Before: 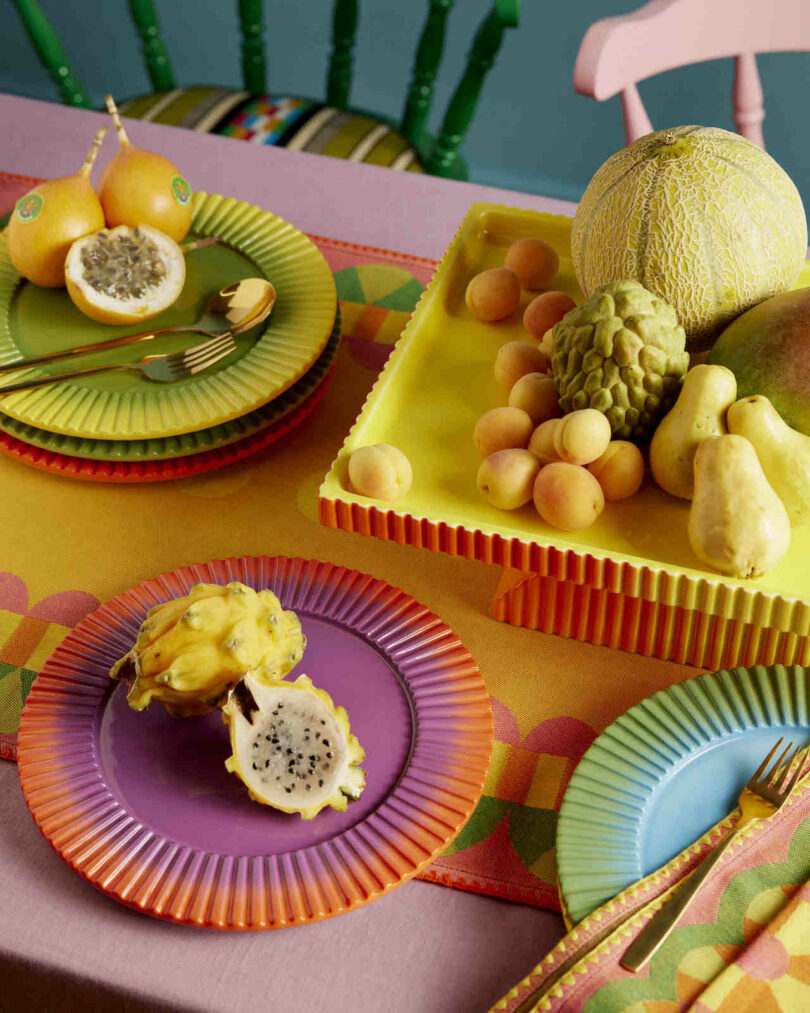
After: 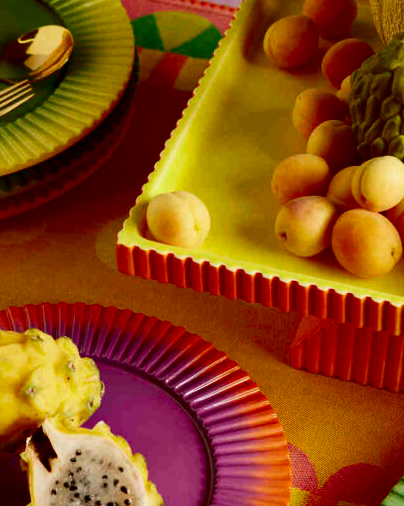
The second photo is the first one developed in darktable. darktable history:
contrast brightness saturation: contrast 0.19, brightness -0.24, saturation 0.11
crop: left 25%, top 25%, right 25%, bottom 25%
exposure: exposure -0.01 EV, compensate highlight preservation false
